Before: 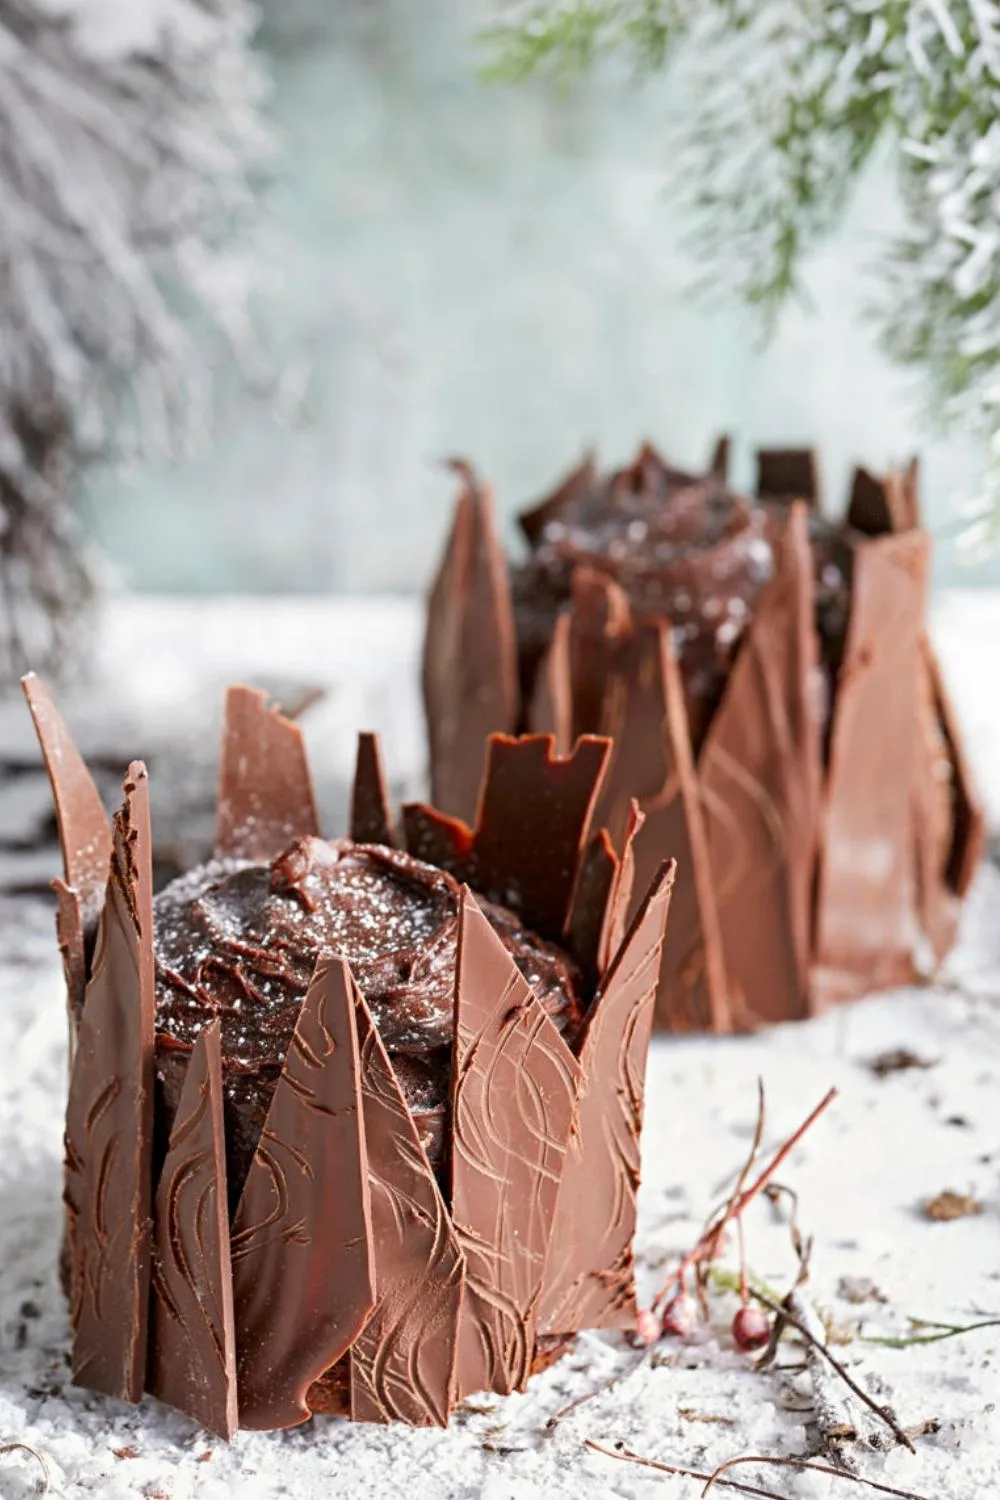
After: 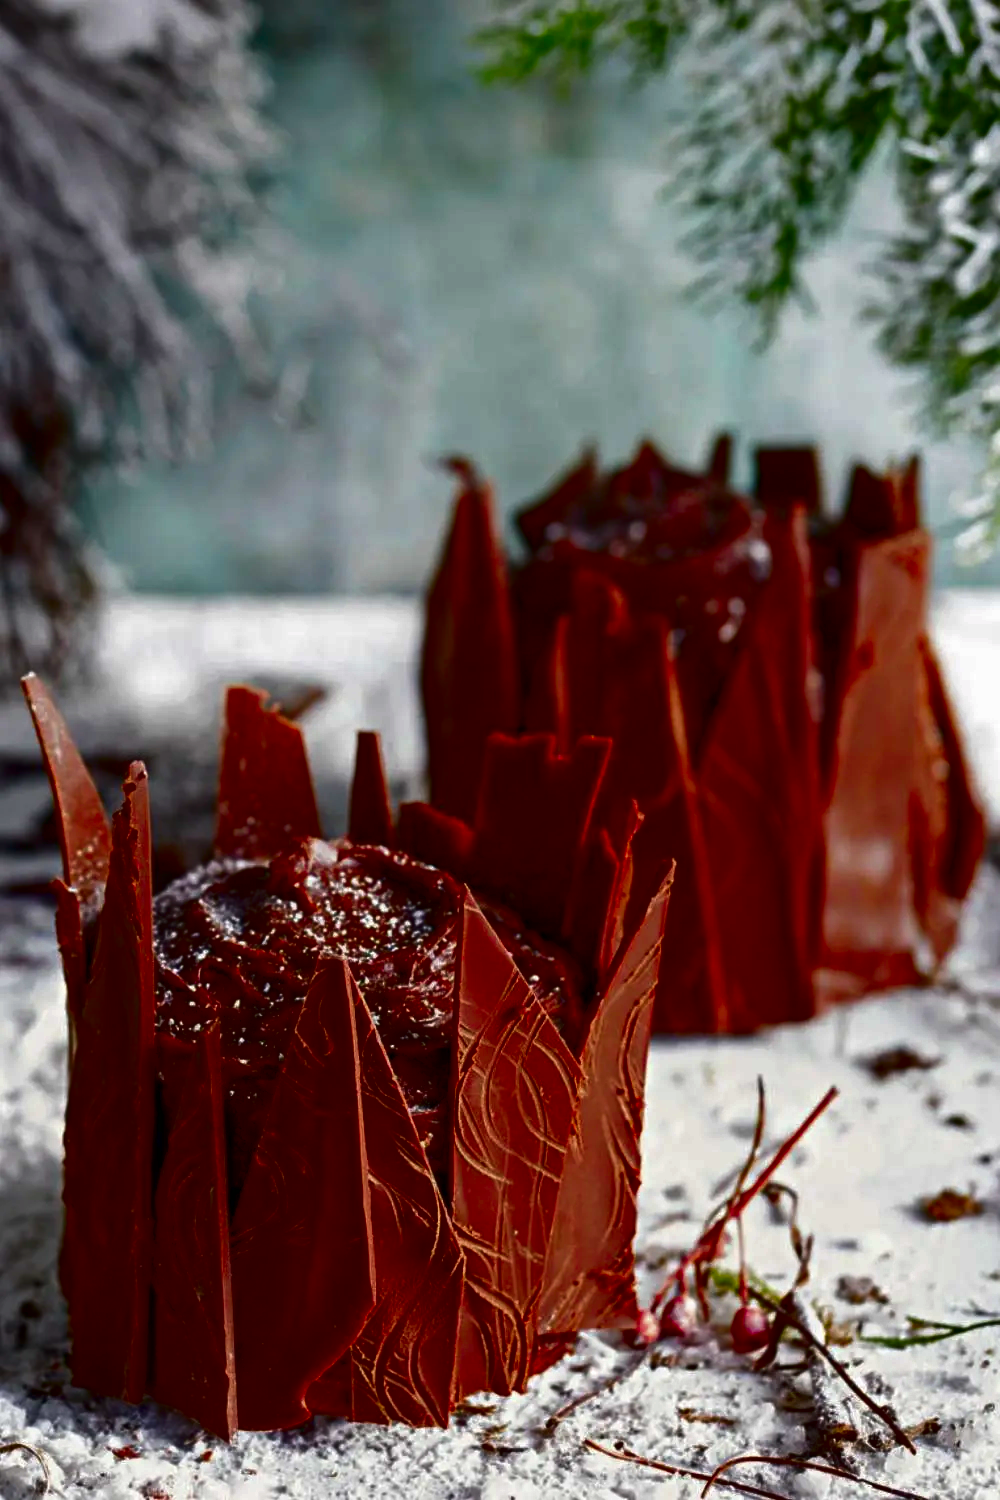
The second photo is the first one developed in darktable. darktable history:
contrast brightness saturation: brightness -0.99, saturation 0.992
